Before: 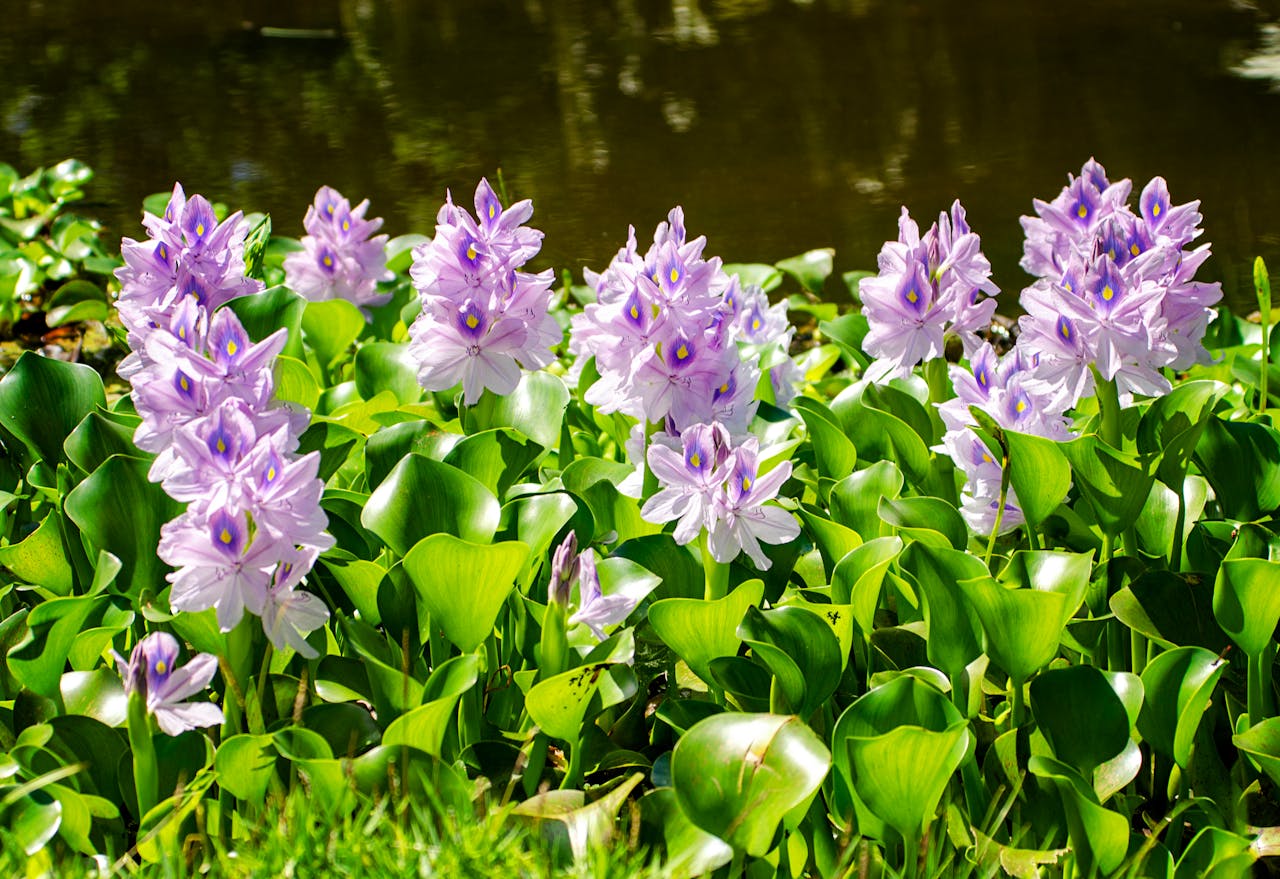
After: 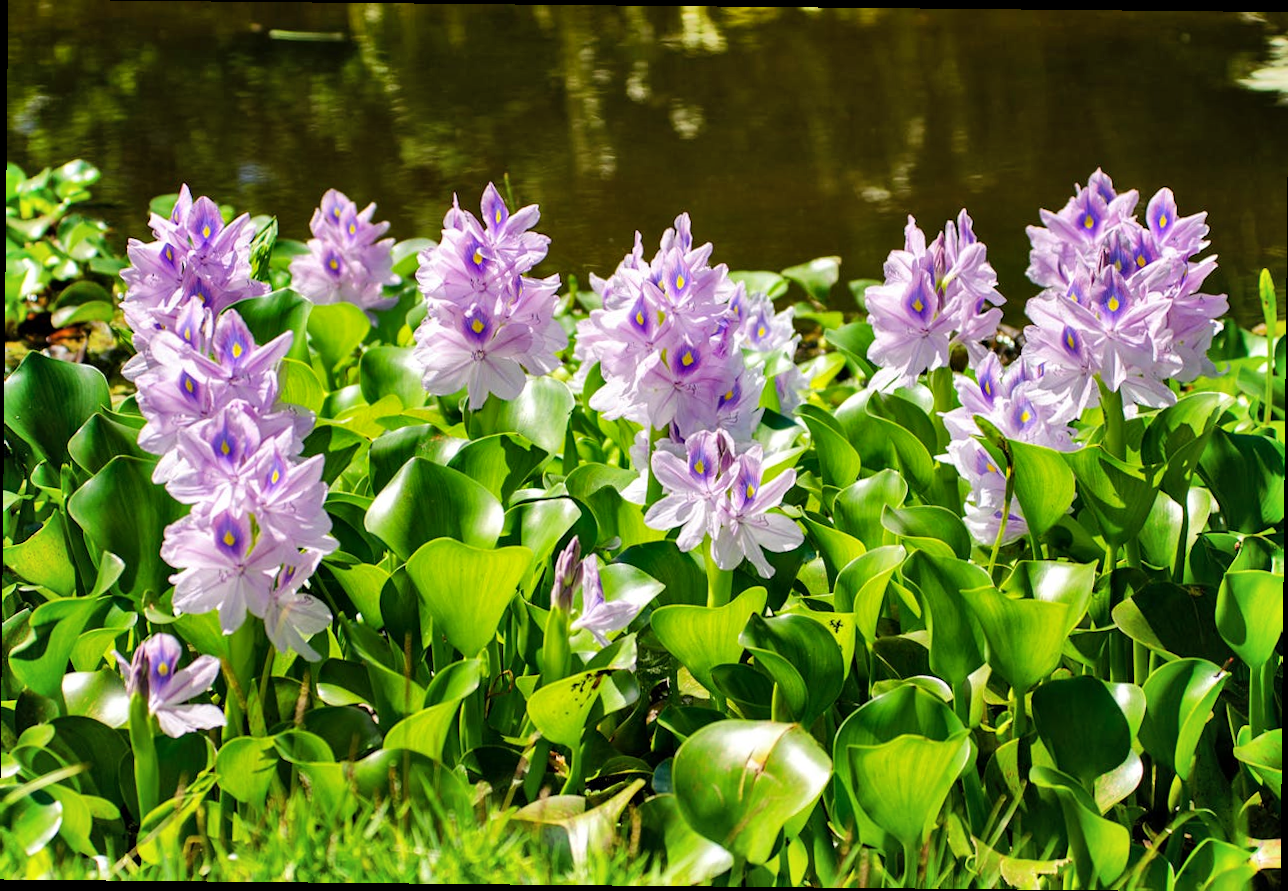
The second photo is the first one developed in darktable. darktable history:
crop and rotate: angle -0.566°
shadows and highlights: soften with gaussian
